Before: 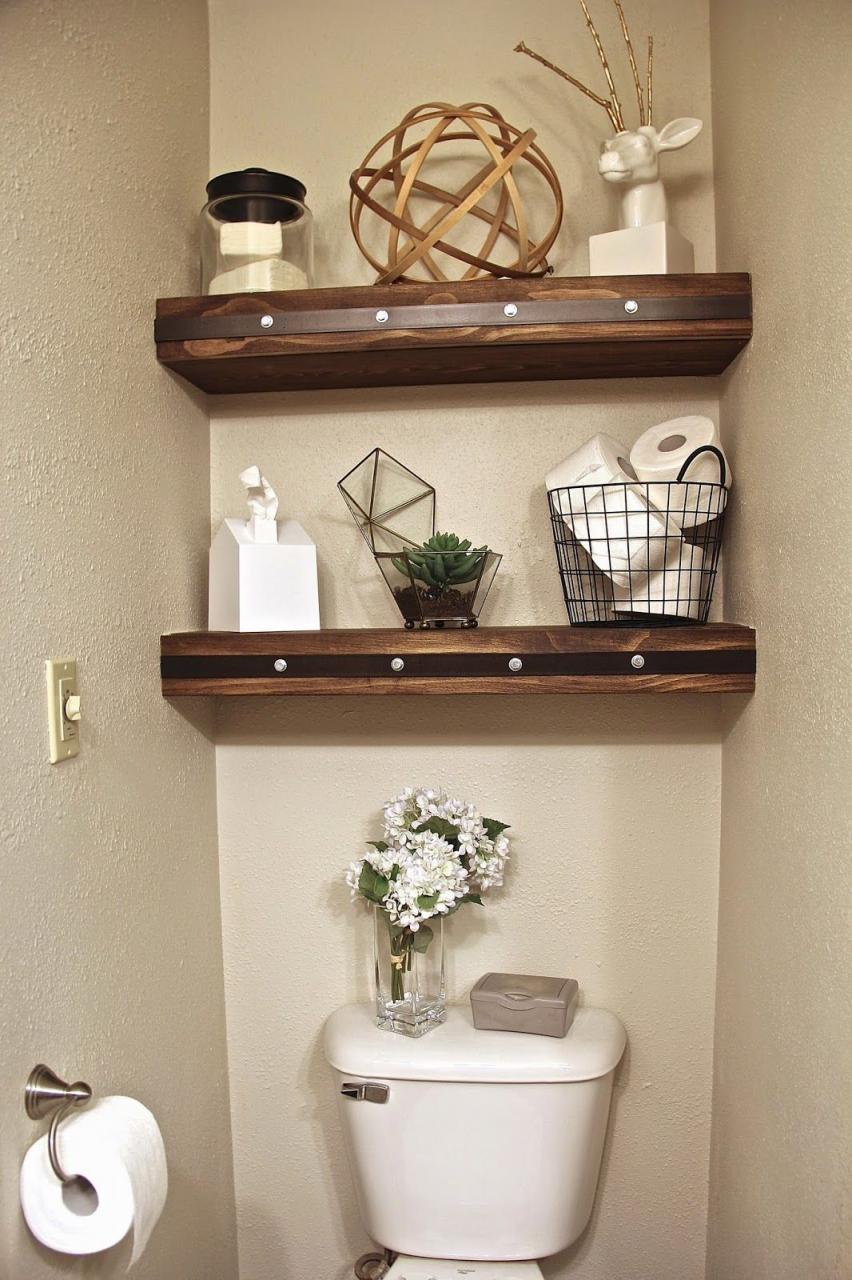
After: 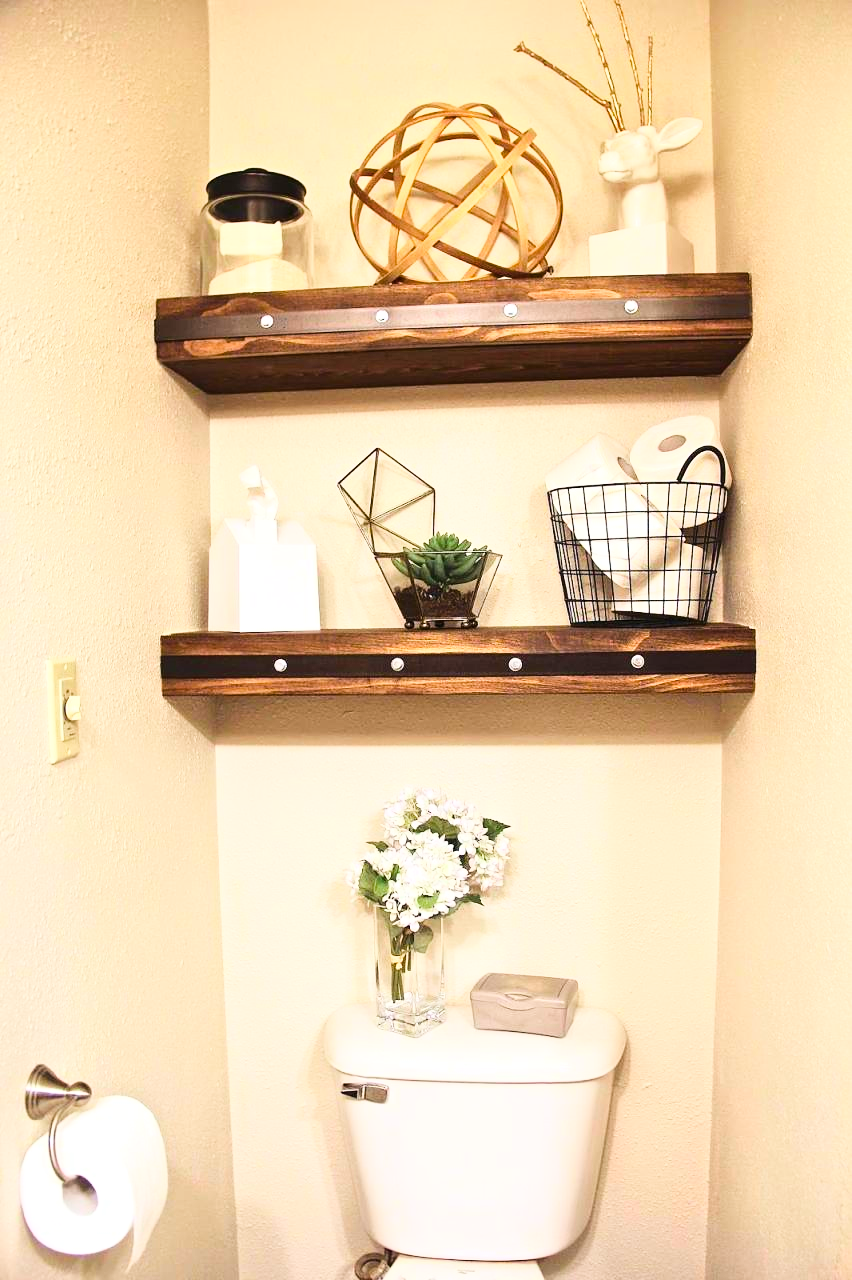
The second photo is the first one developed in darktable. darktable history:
color balance rgb: linear chroma grading › shadows 32%, linear chroma grading › global chroma -2%, linear chroma grading › mid-tones 4%, perceptual saturation grading › global saturation -2%, perceptual saturation grading › highlights -8%, perceptual saturation grading › mid-tones 8%, perceptual saturation grading › shadows 4%, perceptual brilliance grading › highlights 8%, perceptual brilliance grading › mid-tones 4%, perceptual brilliance grading › shadows 2%, global vibrance 16%, saturation formula JzAzBz (2021)
base curve: curves: ch0 [(0, 0) (0.018, 0.026) (0.143, 0.37) (0.33, 0.731) (0.458, 0.853) (0.735, 0.965) (0.905, 0.986) (1, 1)]
